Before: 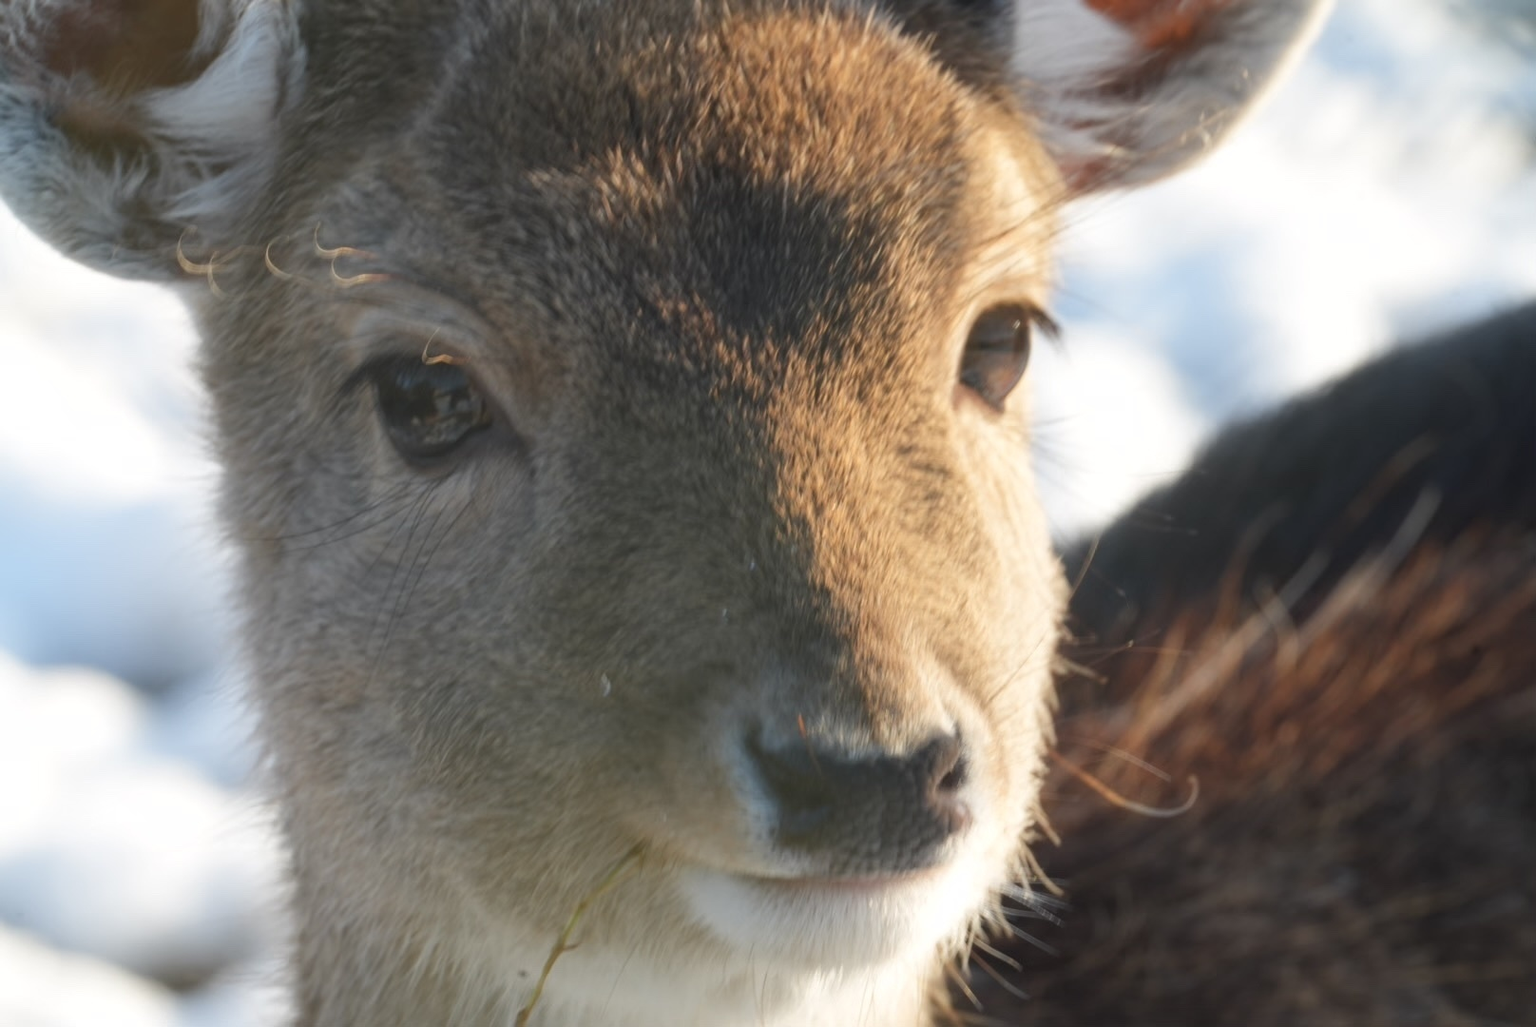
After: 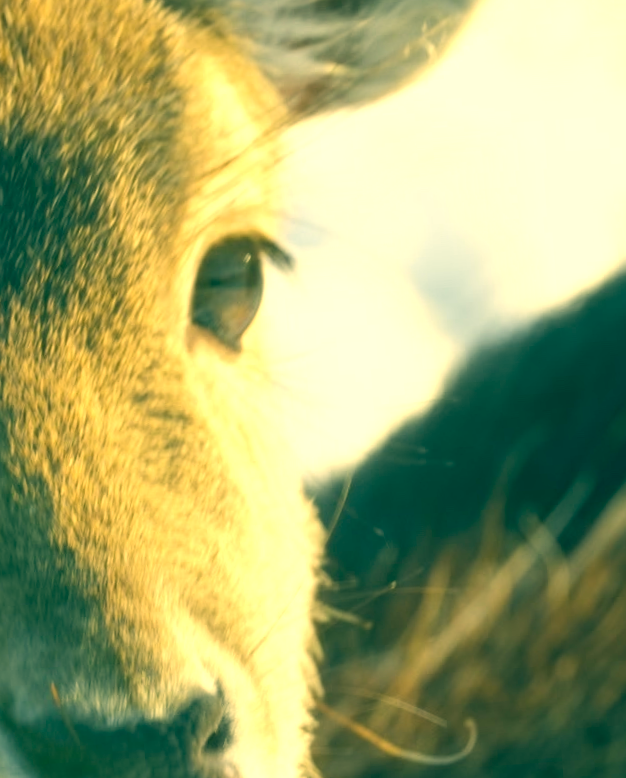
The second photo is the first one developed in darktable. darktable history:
rotate and perspective: rotation -4.2°, shear 0.006, automatic cropping off
exposure: exposure 0.559 EV, compensate highlight preservation false
color correction: highlights a* 1.83, highlights b* 34.02, shadows a* -36.68, shadows b* -5.48
crop and rotate: left 49.936%, top 10.094%, right 13.136%, bottom 24.256%
